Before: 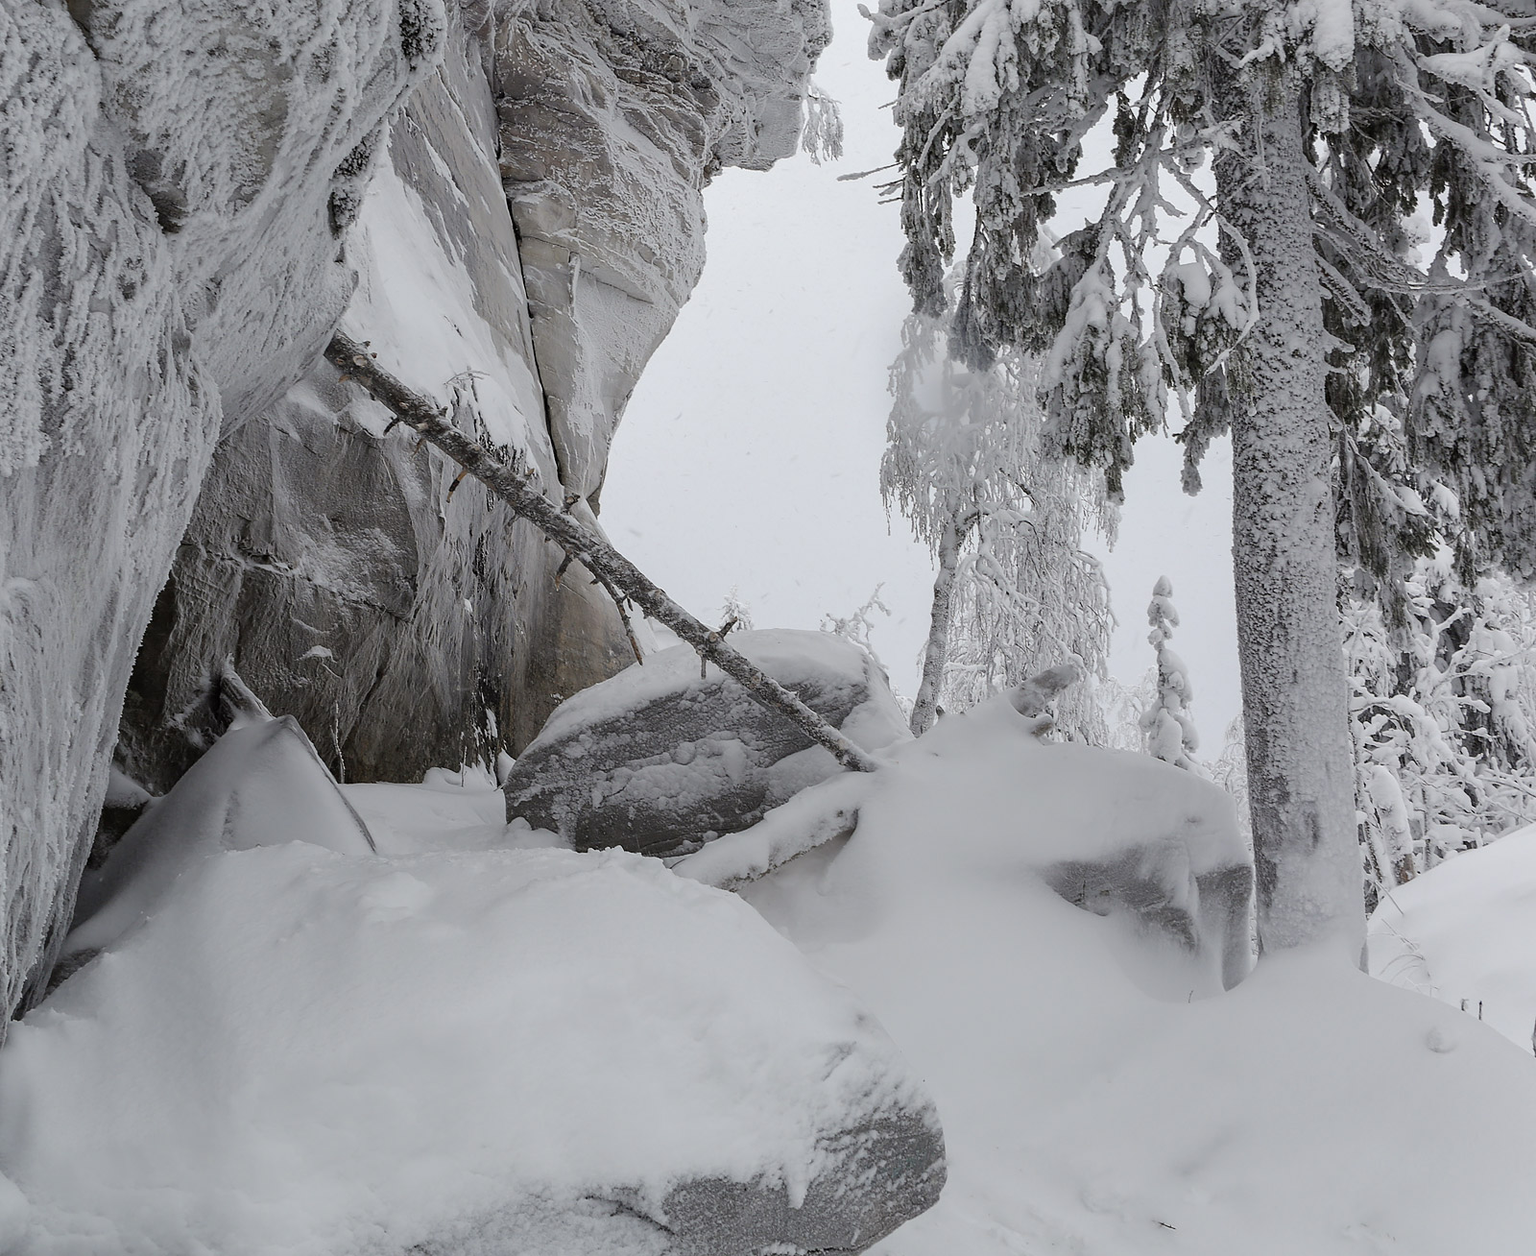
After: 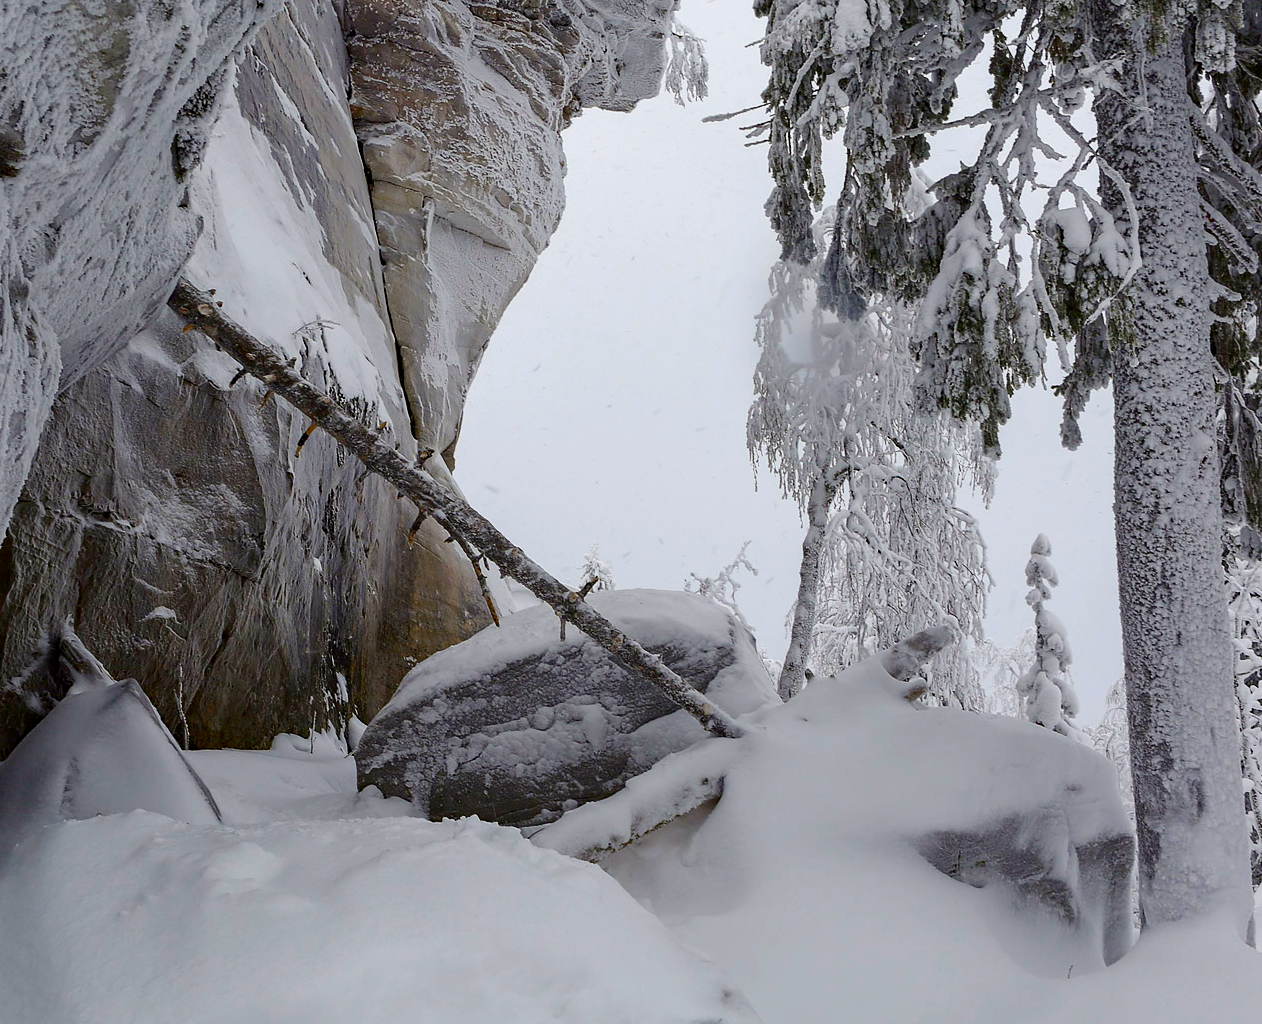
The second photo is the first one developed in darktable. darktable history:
crop and rotate: left 10.643%, top 5.109%, right 10.465%, bottom 16.6%
contrast brightness saturation: contrast 0.135, brightness -0.062, saturation 0.16
haze removal: adaptive false
color balance rgb: linear chroma grading › global chroma 15.593%, perceptual saturation grading › global saturation 34.53%, perceptual saturation grading › highlights -29.823%, perceptual saturation grading › shadows 35.855%, global vibrance 29.291%
